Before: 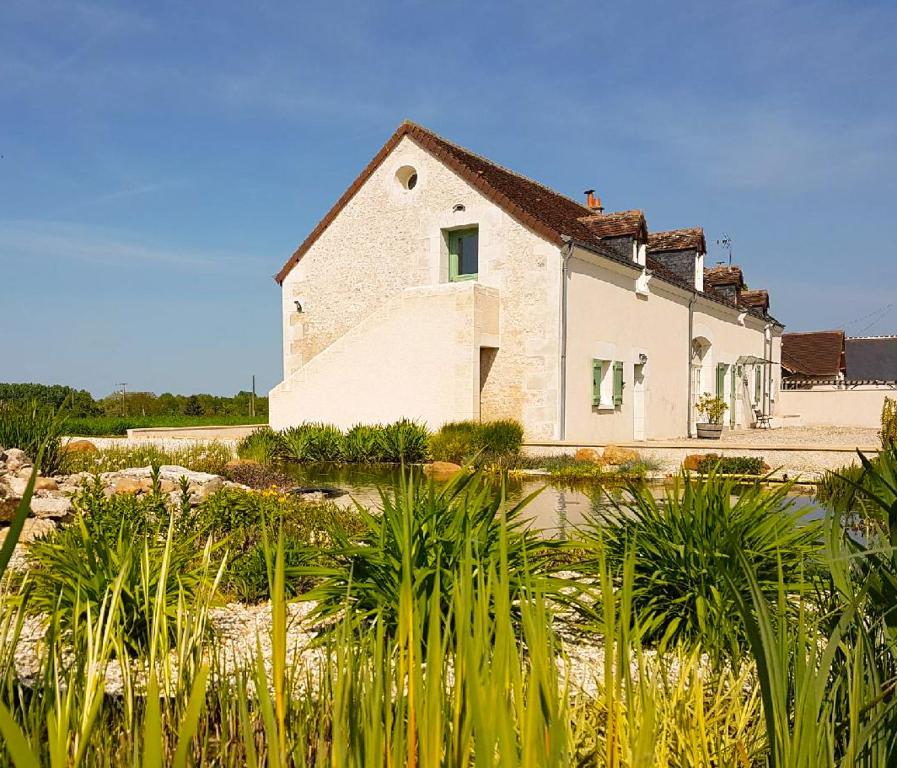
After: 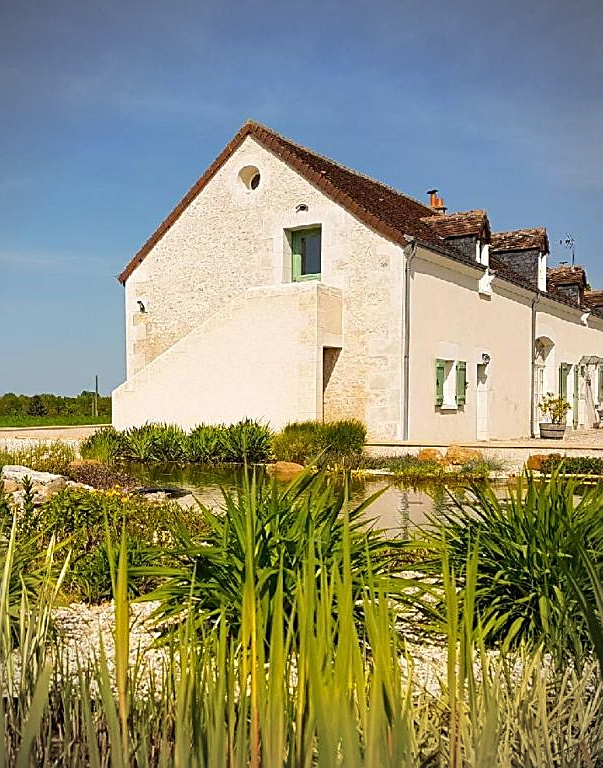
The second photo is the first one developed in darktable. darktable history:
vignetting: unbound false
sharpen: on, module defaults
crop and rotate: left 17.536%, right 15.227%
